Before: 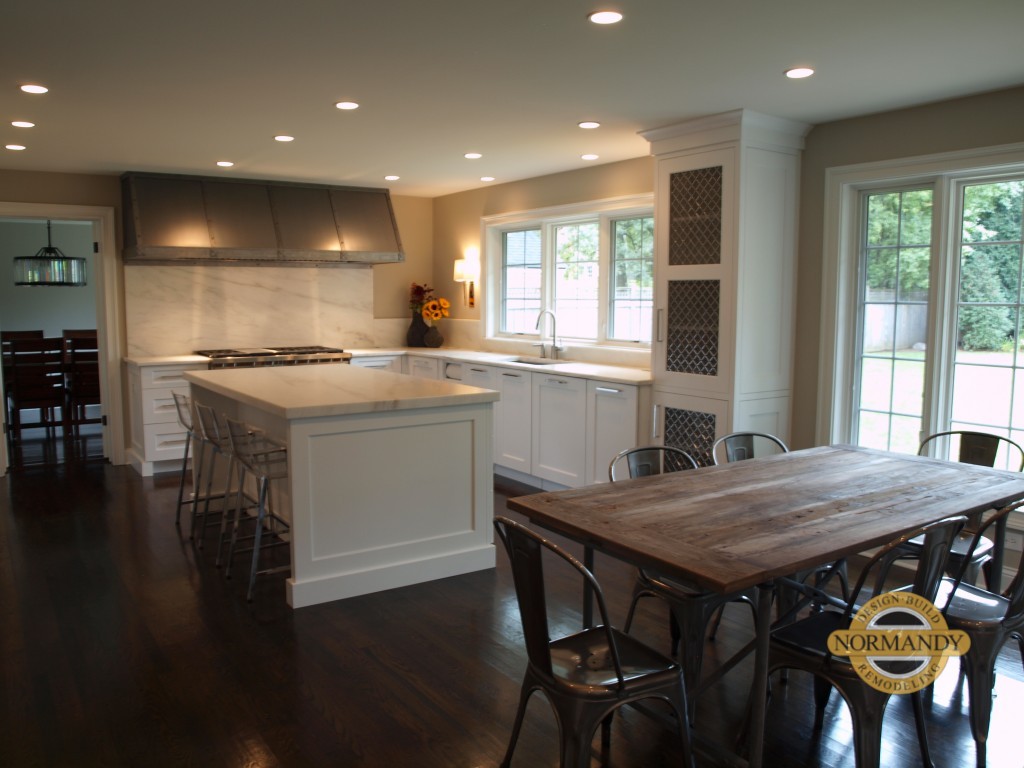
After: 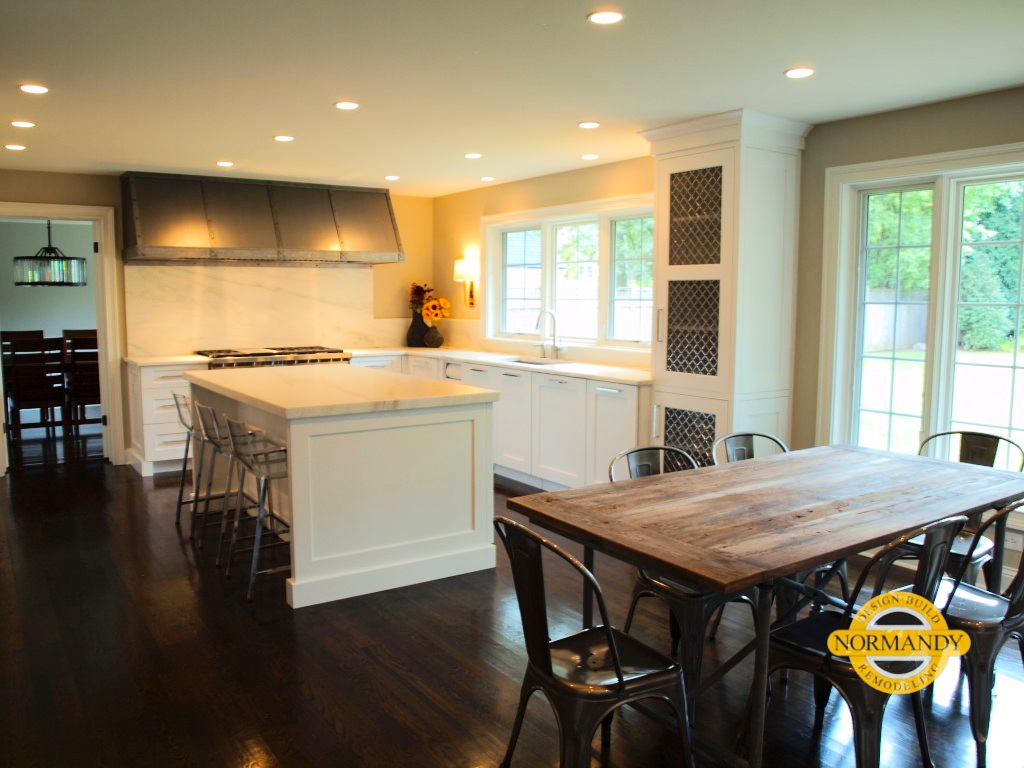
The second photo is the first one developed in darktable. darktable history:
color balance rgb: perceptual saturation grading › global saturation 29.498%
color correction: highlights a* -2.49, highlights b* 2.43
tone equalizer: -7 EV 0.153 EV, -6 EV 0.617 EV, -5 EV 1.17 EV, -4 EV 1.32 EV, -3 EV 1.17 EV, -2 EV 0.6 EV, -1 EV 0.156 EV, edges refinement/feathering 500, mask exposure compensation -1.57 EV, preserve details no
